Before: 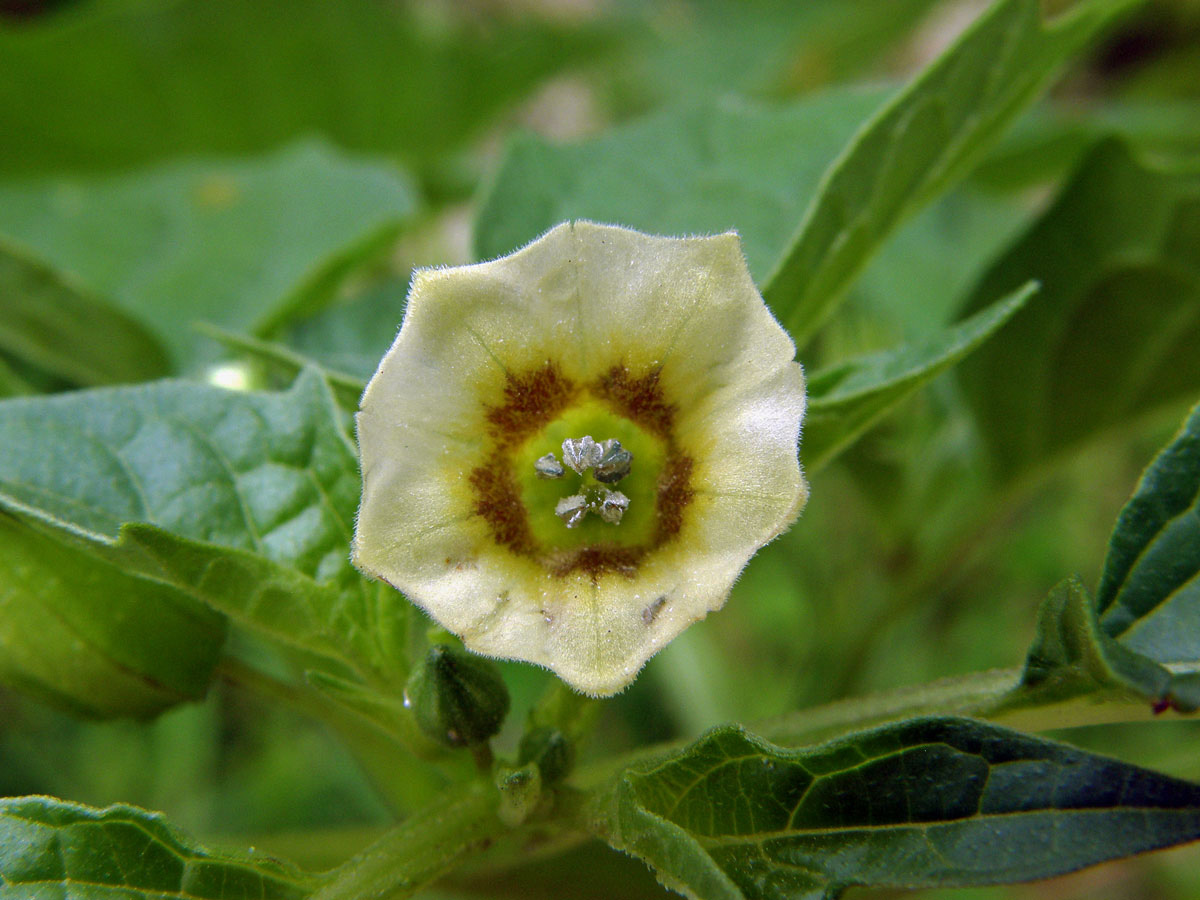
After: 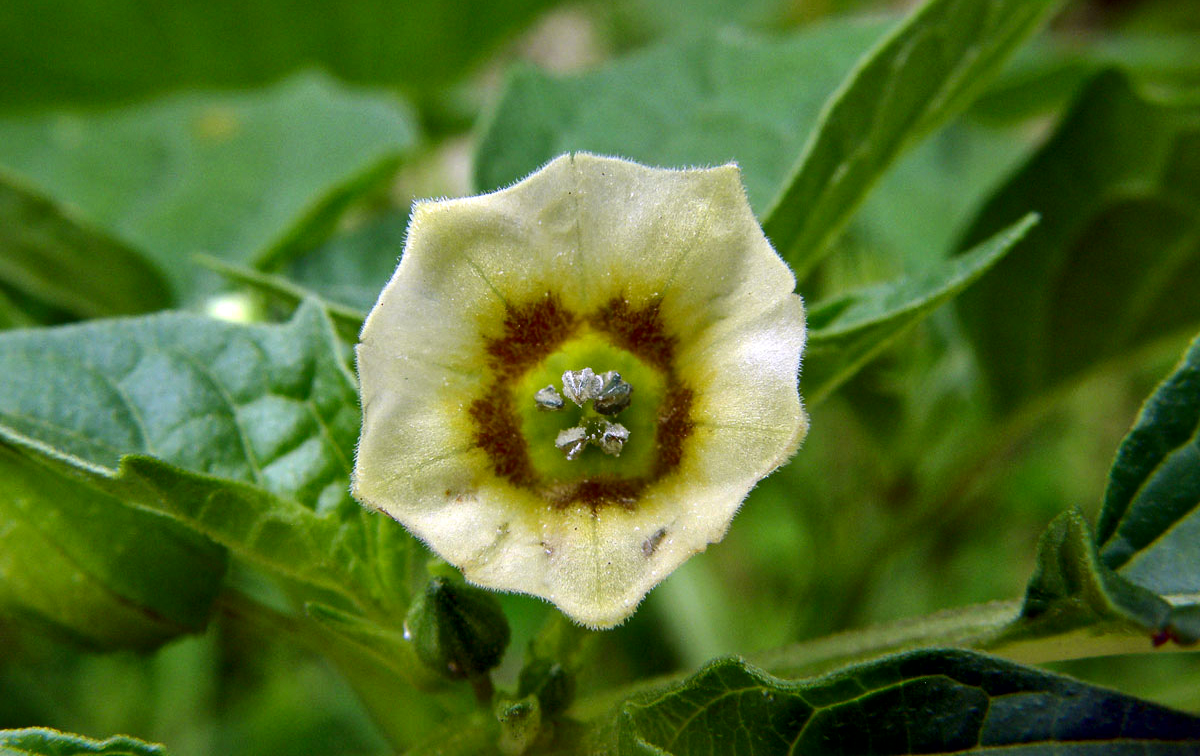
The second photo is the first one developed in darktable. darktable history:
contrast brightness saturation: contrast 0.15, brightness -0.01, saturation 0.1
local contrast: mode bilateral grid, contrast 20, coarseness 50, detail 132%, midtone range 0.2
crop: top 7.625%, bottom 8.027%
